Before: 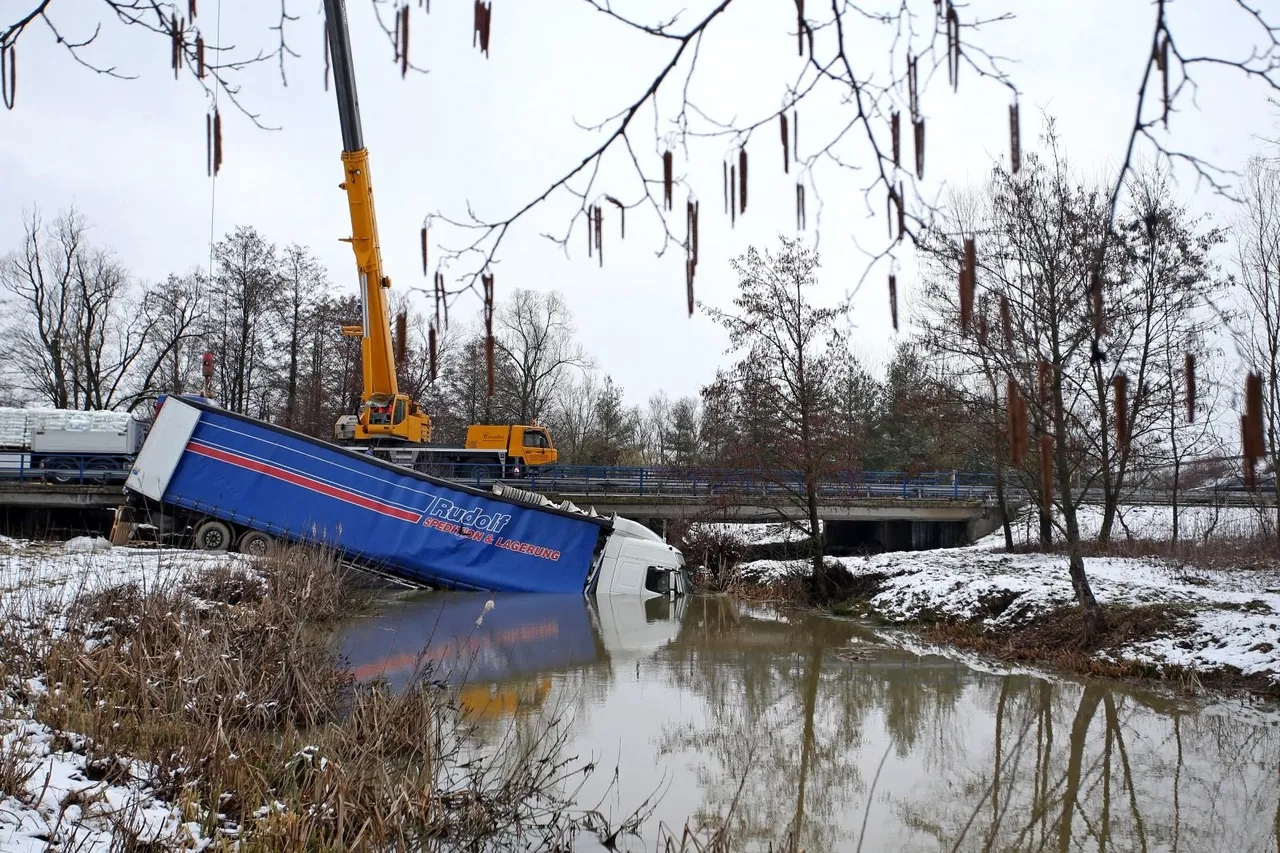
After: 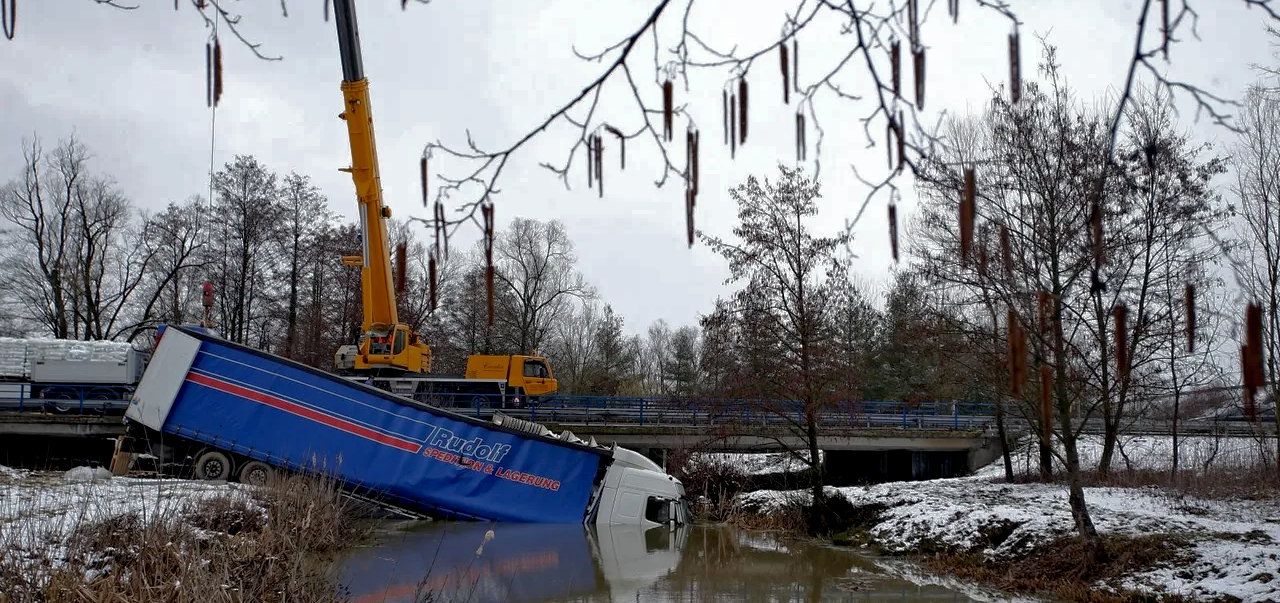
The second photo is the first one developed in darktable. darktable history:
exposure: black level correction 0.009, compensate highlight preservation false
base curve: curves: ch0 [(0, 0) (0.841, 0.609) (1, 1)]
crop and rotate: top 8.293%, bottom 20.996%
